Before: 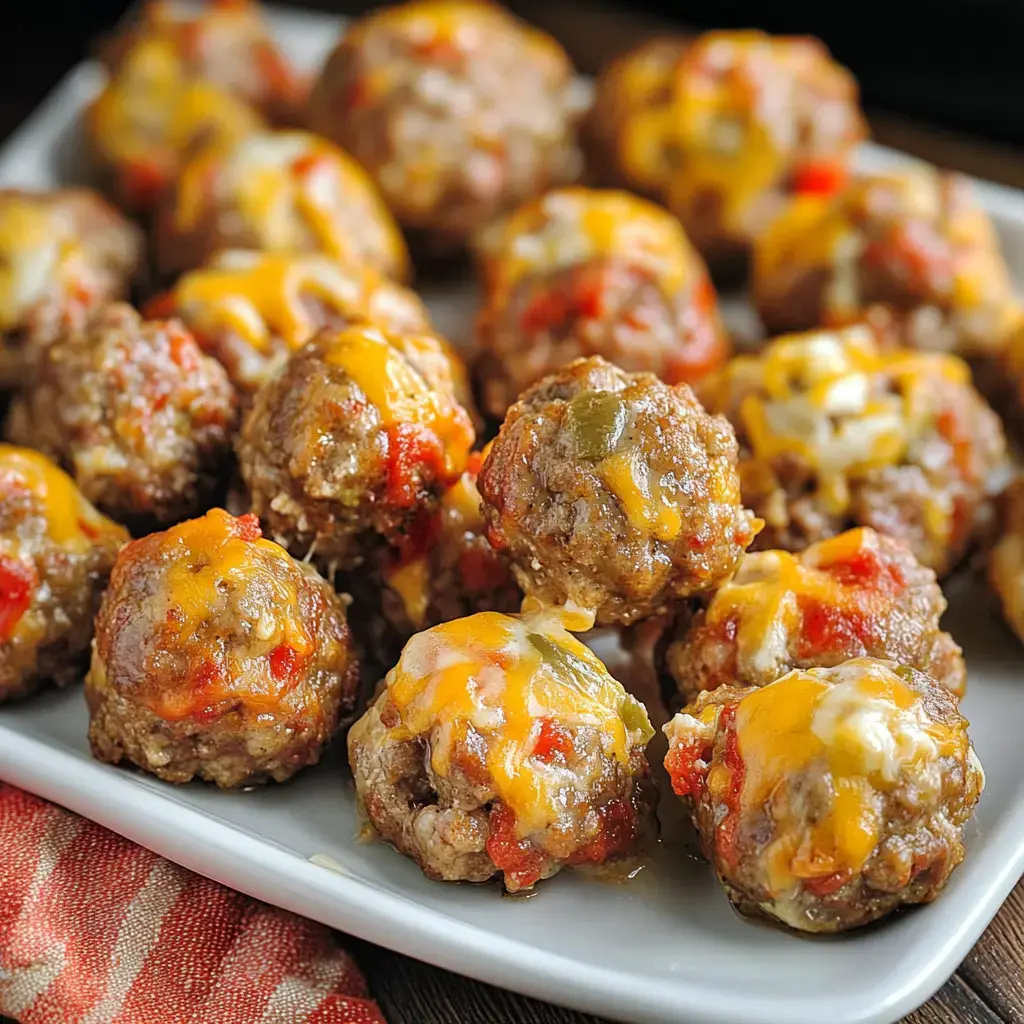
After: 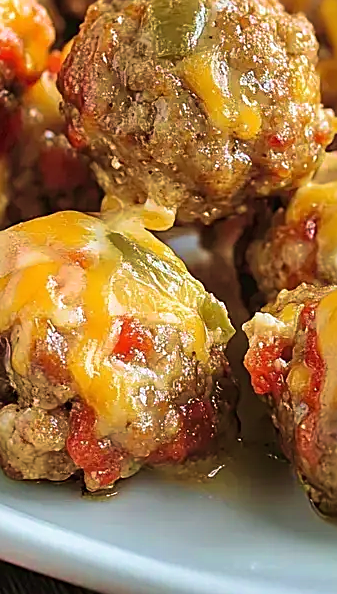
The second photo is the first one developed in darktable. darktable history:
sharpen: on, module defaults
crop: left 41.065%, top 39.16%, right 25.946%, bottom 2.739%
velvia: strength 74.91%
